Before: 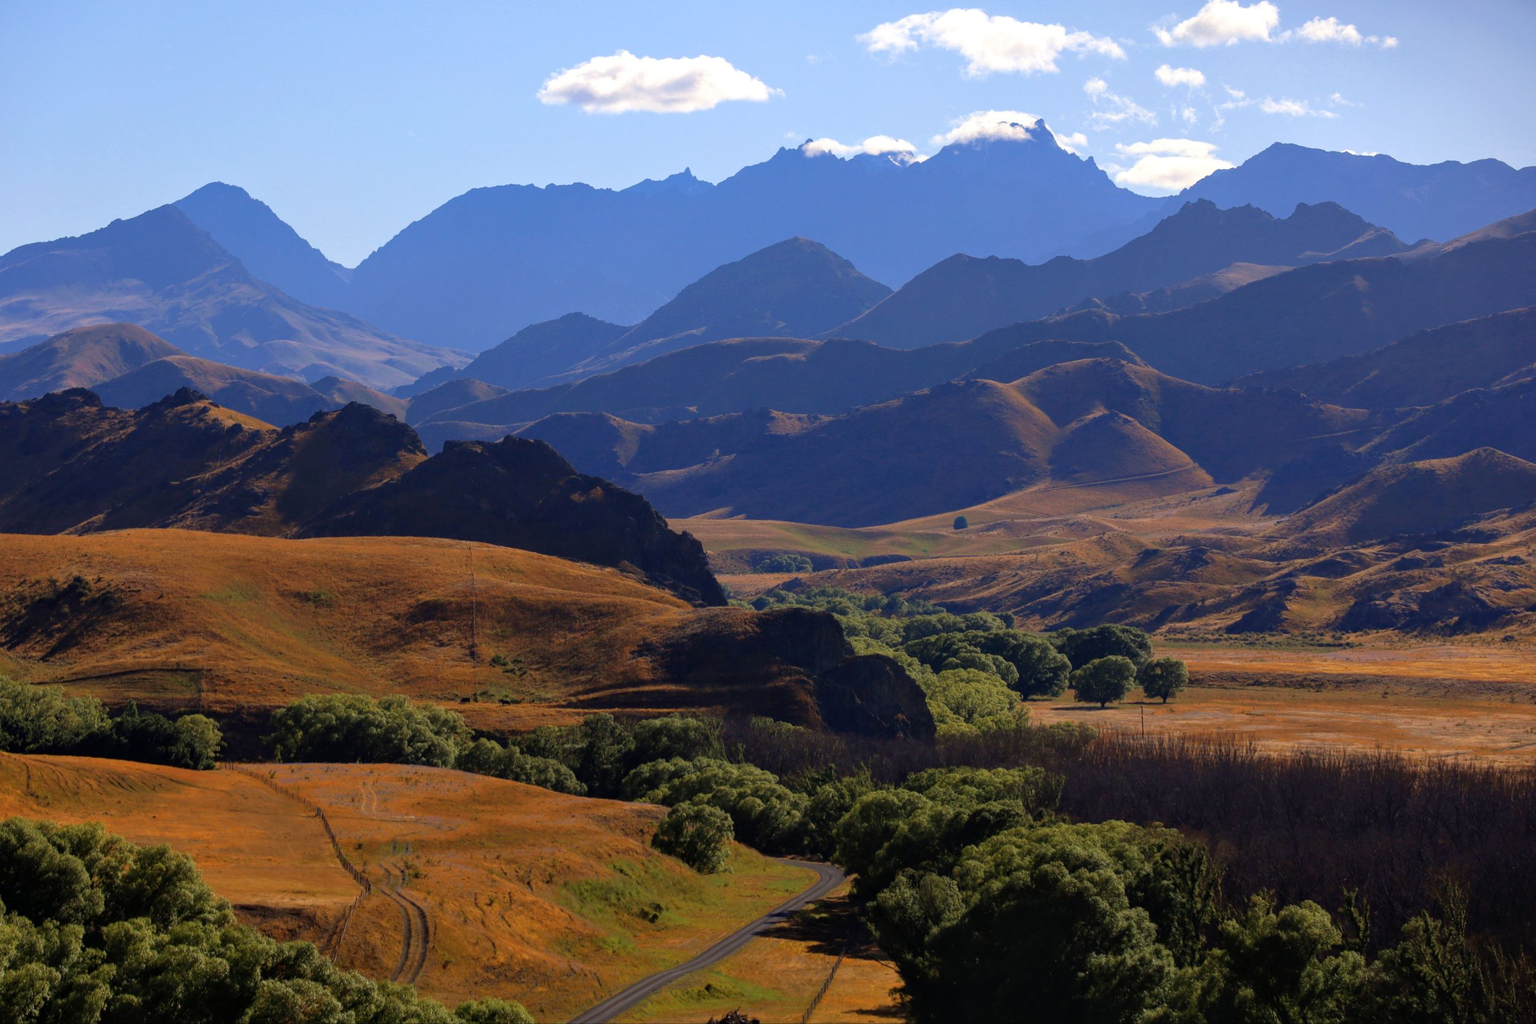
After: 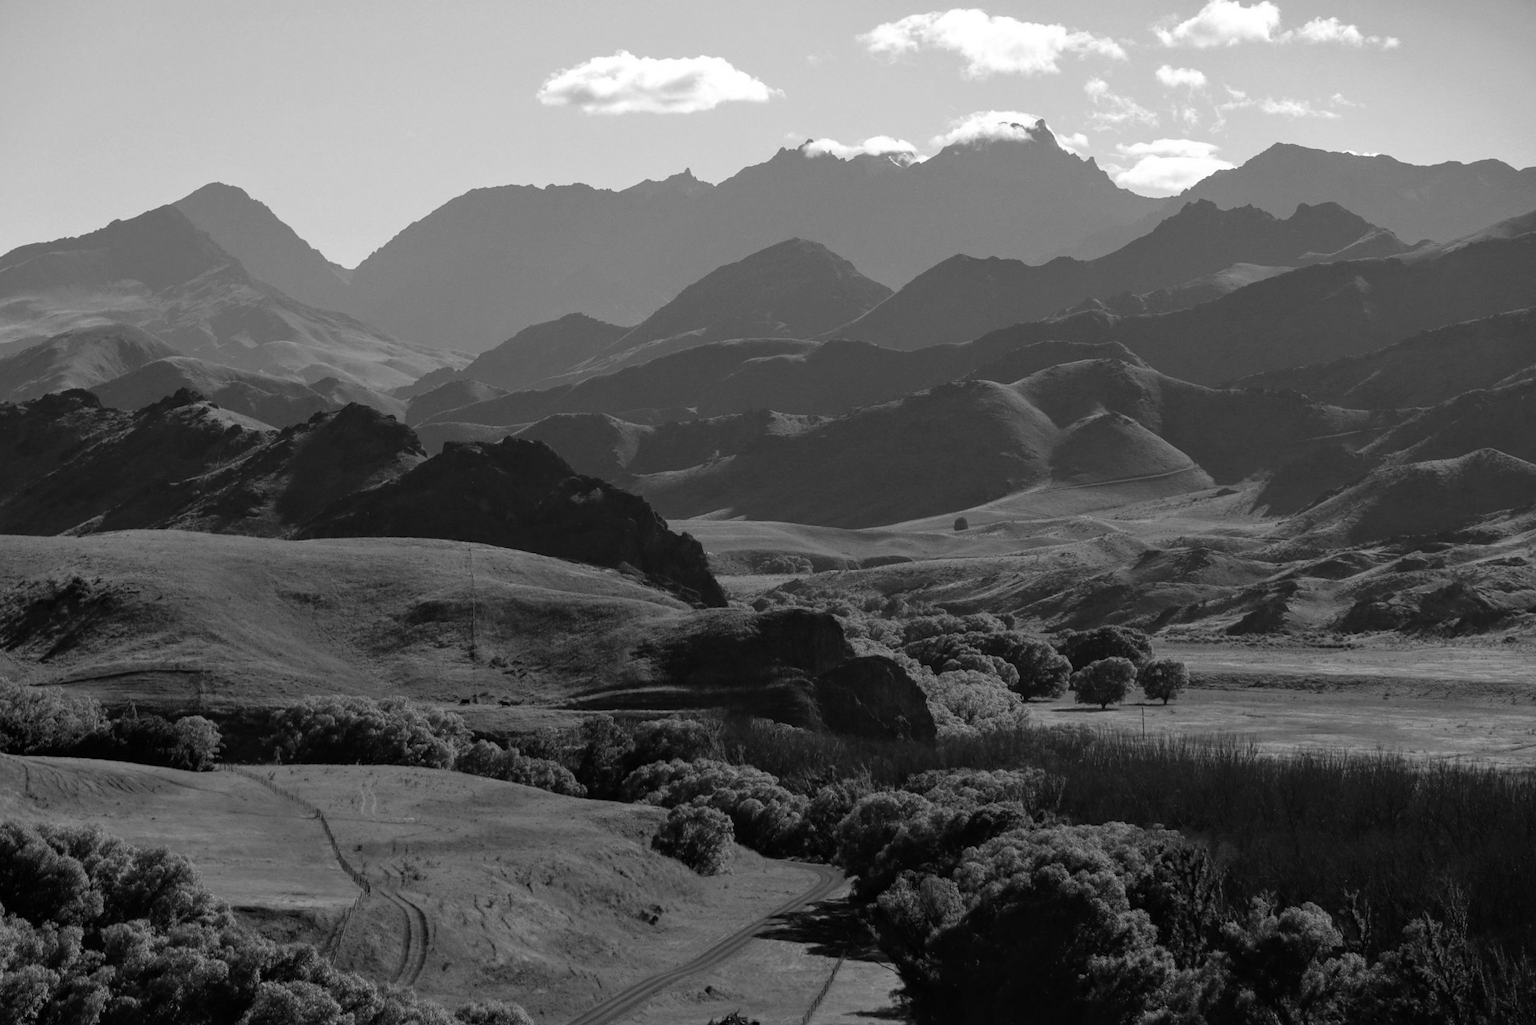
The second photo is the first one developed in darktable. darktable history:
crop and rotate: left 0.126%
grain: coarseness 0.09 ISO, strength 10%
monochrome: on, module defaults
